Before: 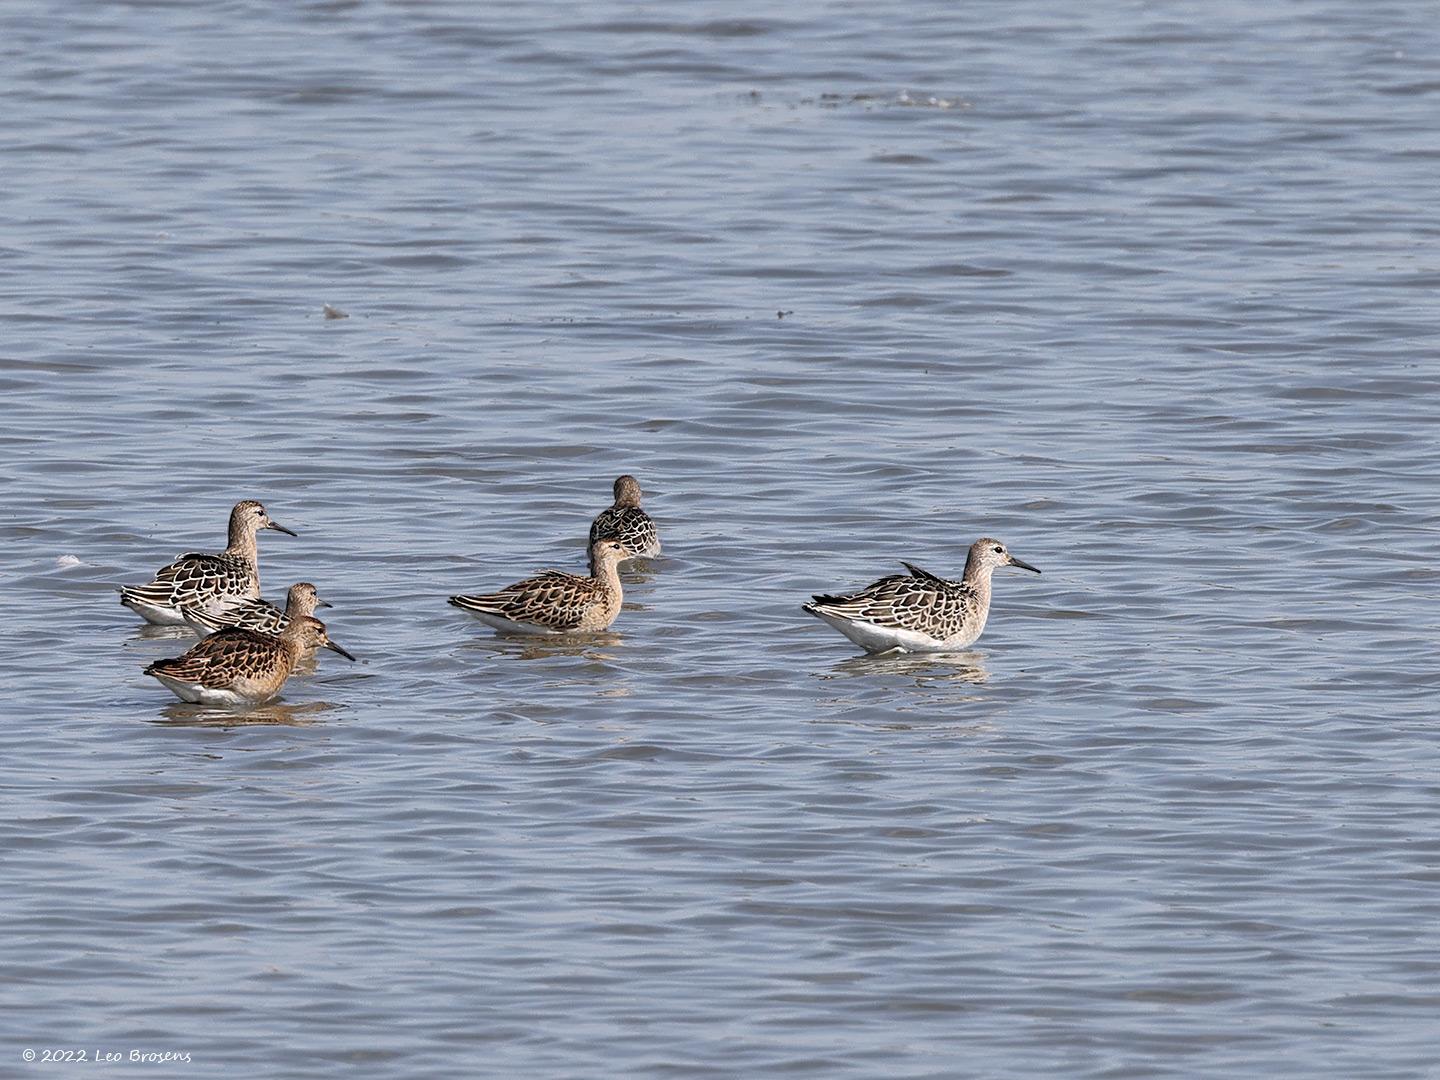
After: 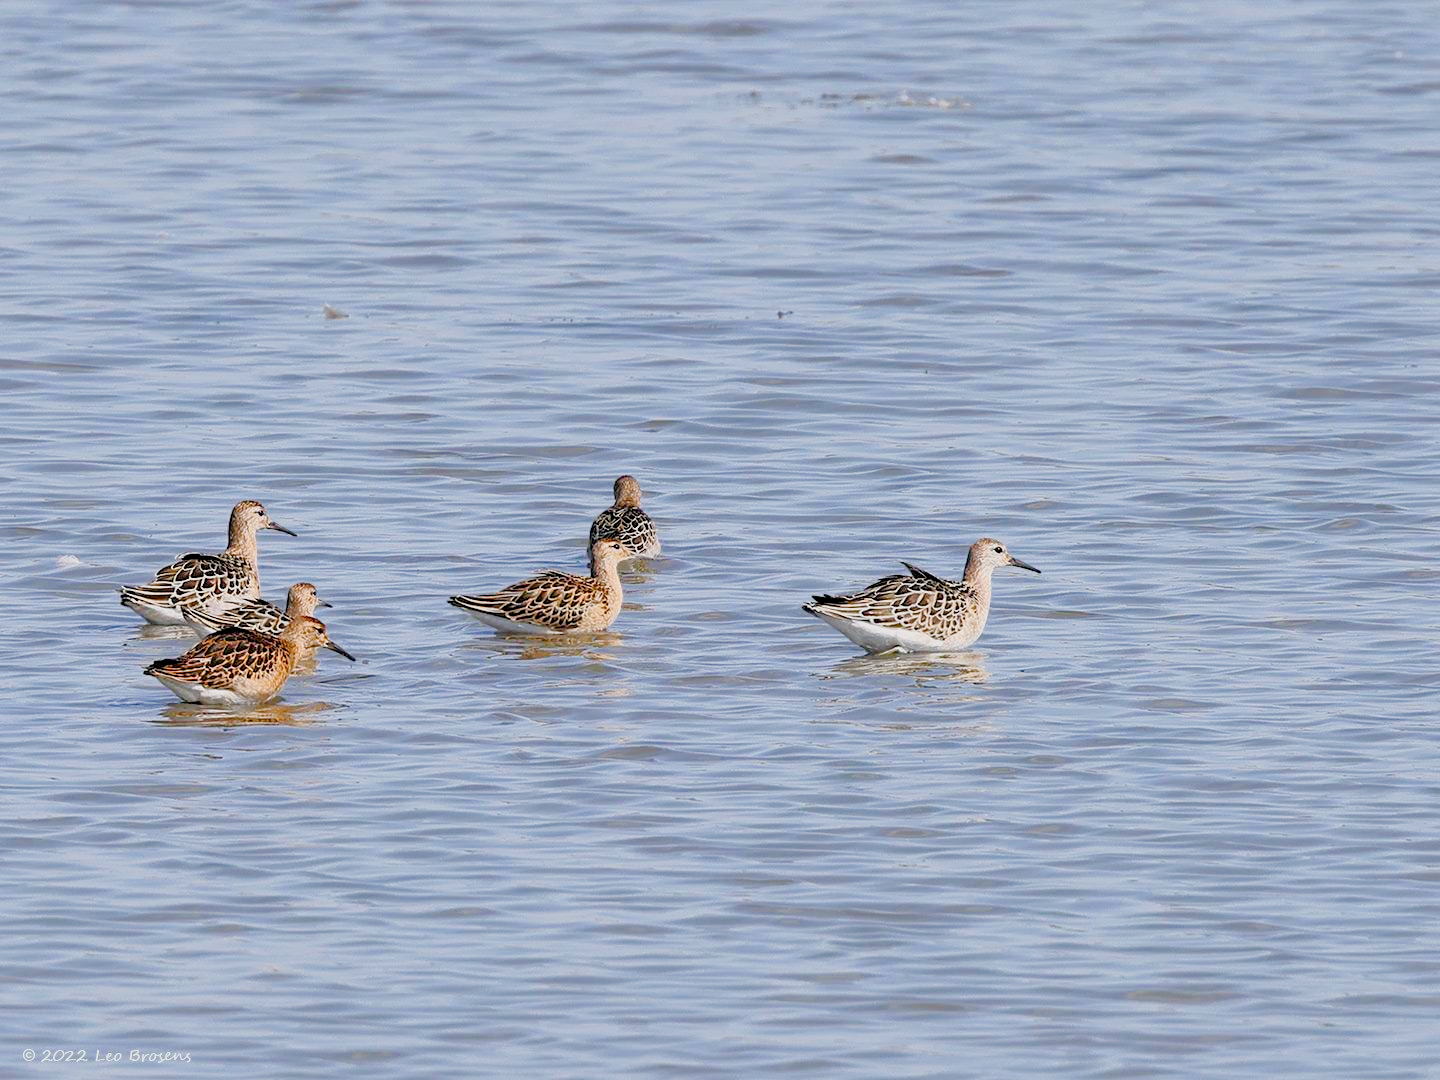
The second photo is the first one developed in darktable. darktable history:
exposure: black level correction 0.001, exposure 0.955 EV, compensate exposure bias true, compensate highlight preservation false
filmic rgb: black relative exposure -8.79 EV, white relative exposure 4.98 EV, threshold 6 EV, target black luminance 0%, hardness 3.77, latitude 66.34%, contrast 0.822, highlights saturation mix 10%, shadows ↔ highlights balance 20%, add noise in highlights 0.1, color science v4 (2020), iterations of high-quality reconstruction 0, type of noise poissonian, enable highlight reconstruction true
color balance rgb: perceptual saturation grading › global saturation 20%, perceptual saturation grading › highlights -25%, perceptual saturation grading › shadows 50%
